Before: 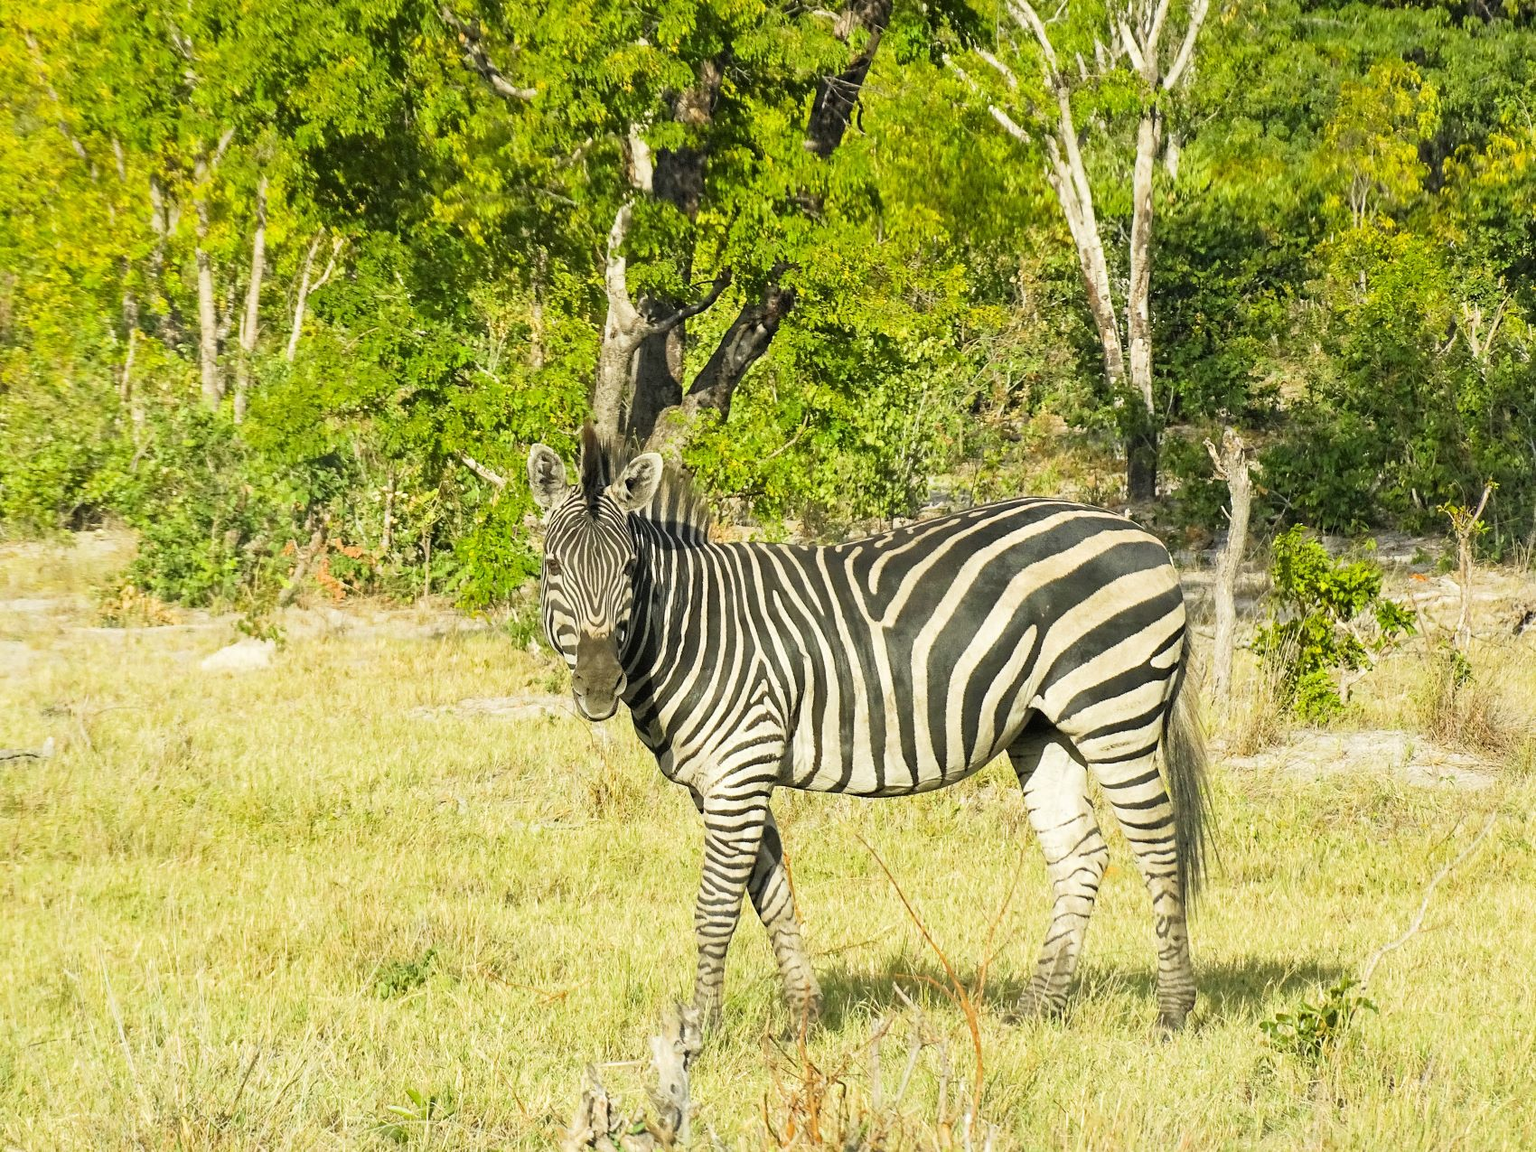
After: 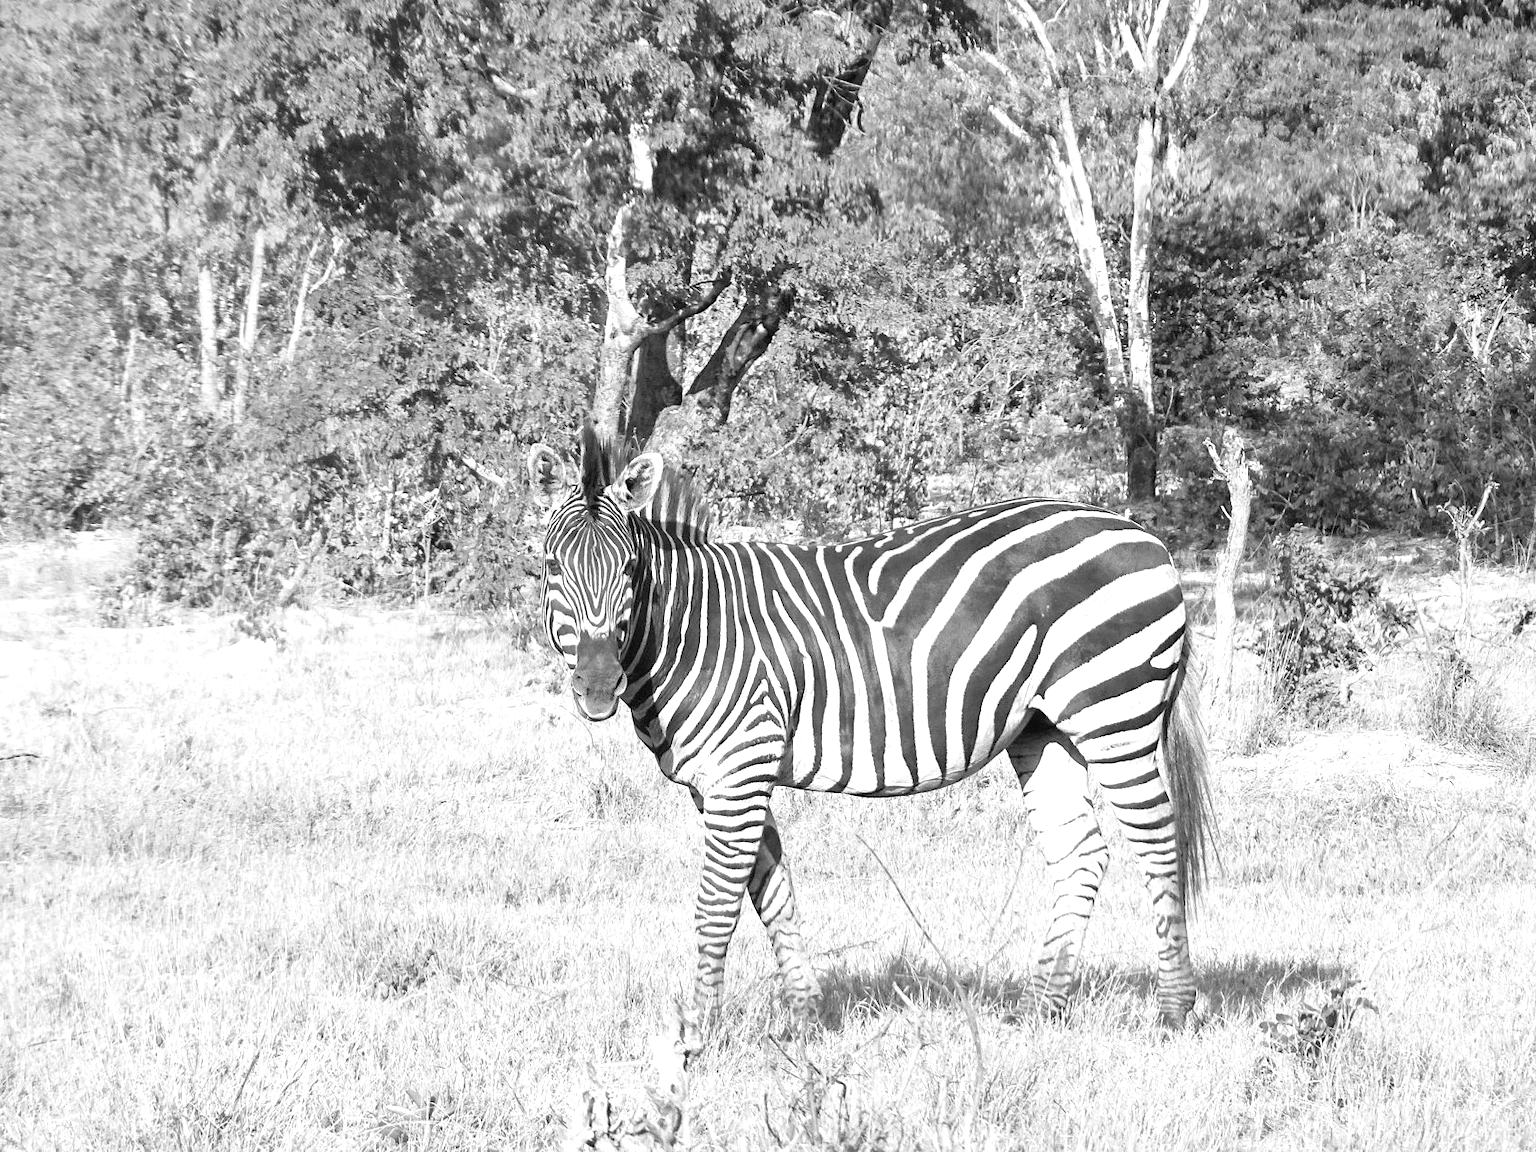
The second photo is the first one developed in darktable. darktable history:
exposure: exposure 0.657 EV, compensate highlight preservation false
monochrome: size 1
